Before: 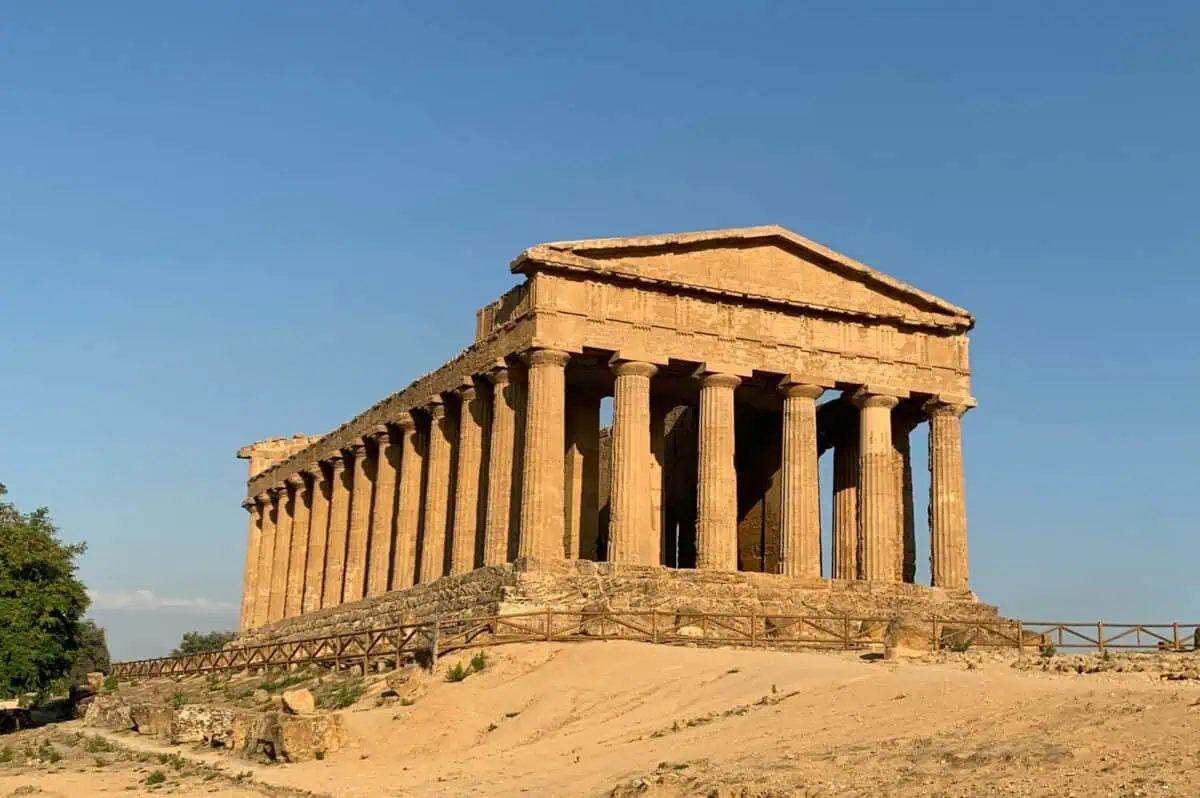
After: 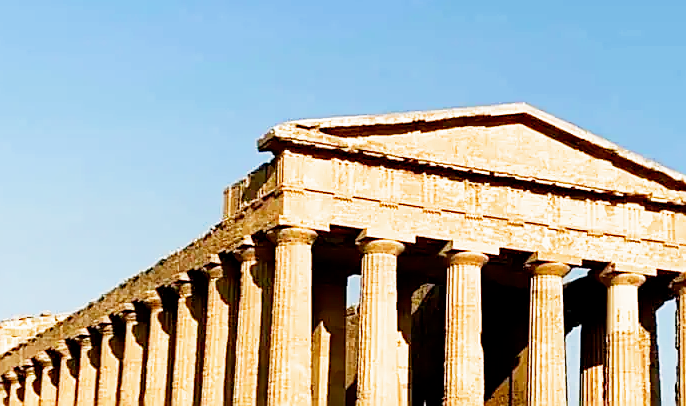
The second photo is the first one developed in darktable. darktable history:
exposure: exposure 1 EV, compensate highlight preservation false
sharpen: on, module defaults
crop: left 21.102%, top 15.338%, right 21.712%, bottom 33.759%
filmic rgb: middle gray luminance 12.5%, black relative exposure -10.13 EV, white relative exposure 3.46 EV, target black luminance 0%, hardness 5.71, latitude 44.88%, contrast 1.231, highlights saturation mix 4.59%, shadows ↔ highlights balance 26.38%, preserve chrominance no, color science v4 (2020), contrast in shadows soft, contrast in highlights soft
